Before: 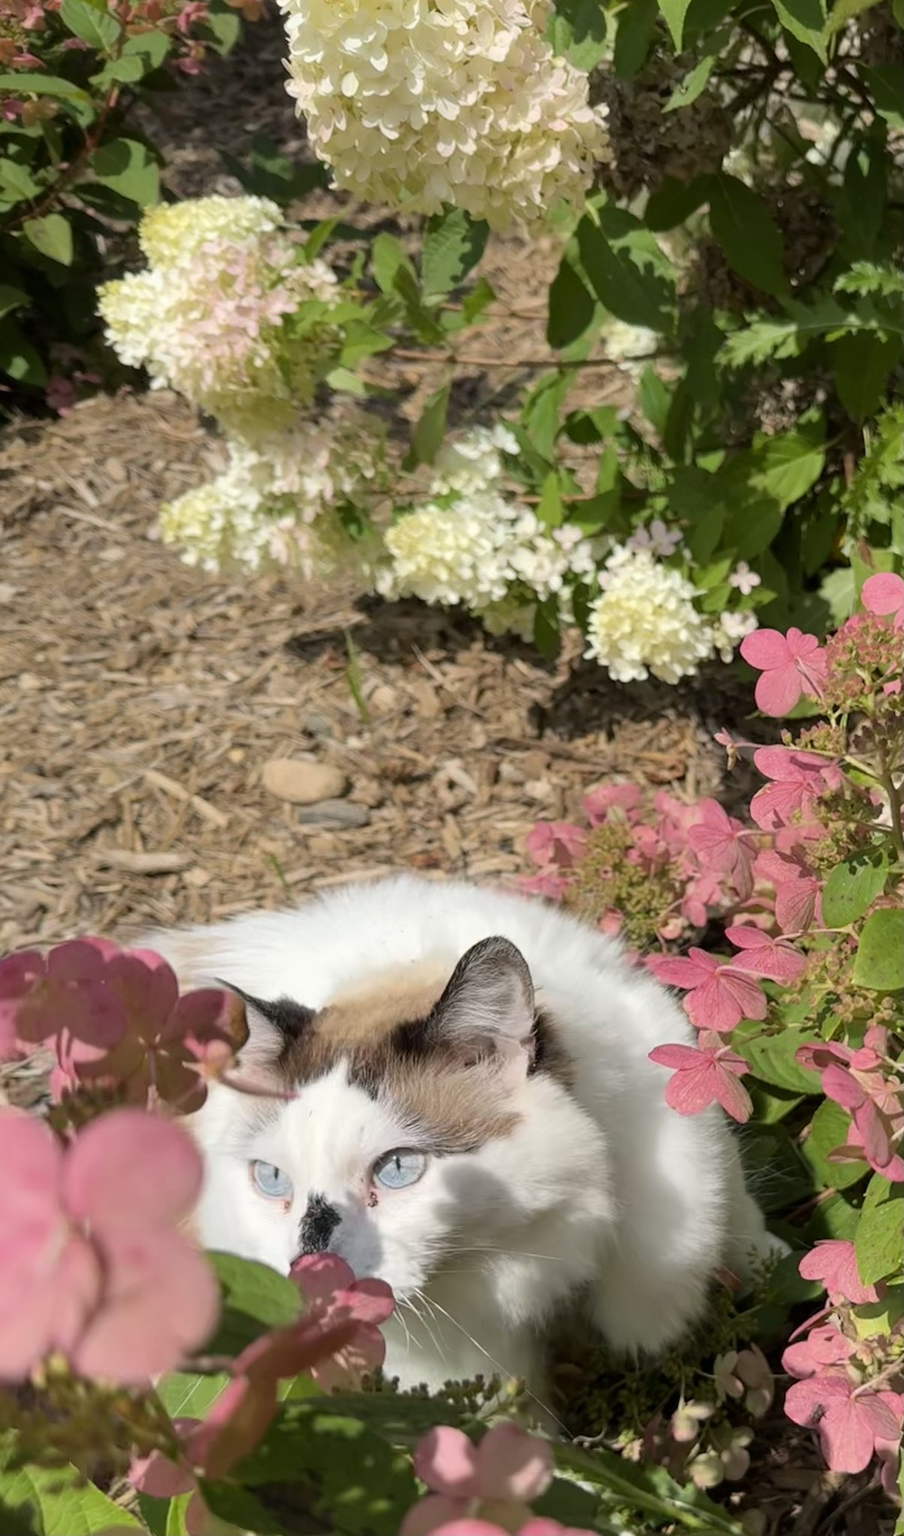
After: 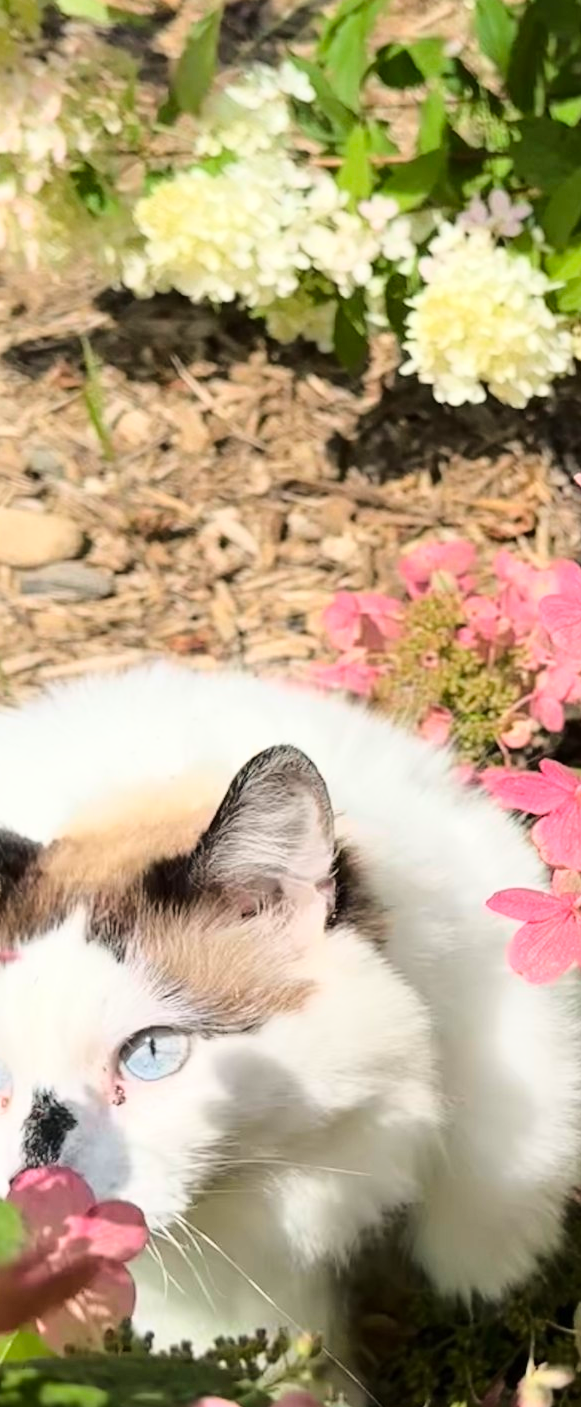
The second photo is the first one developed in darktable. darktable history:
crop: left 31.379%, top 24.658%, right 20.326%, bottom 6.628%
base curve: curves: ch0 [(0, 0) (0.028, 0.03) (0.121, 0.232) (0.46, 0.748) (0.859, 0.968) (1, 1)]
